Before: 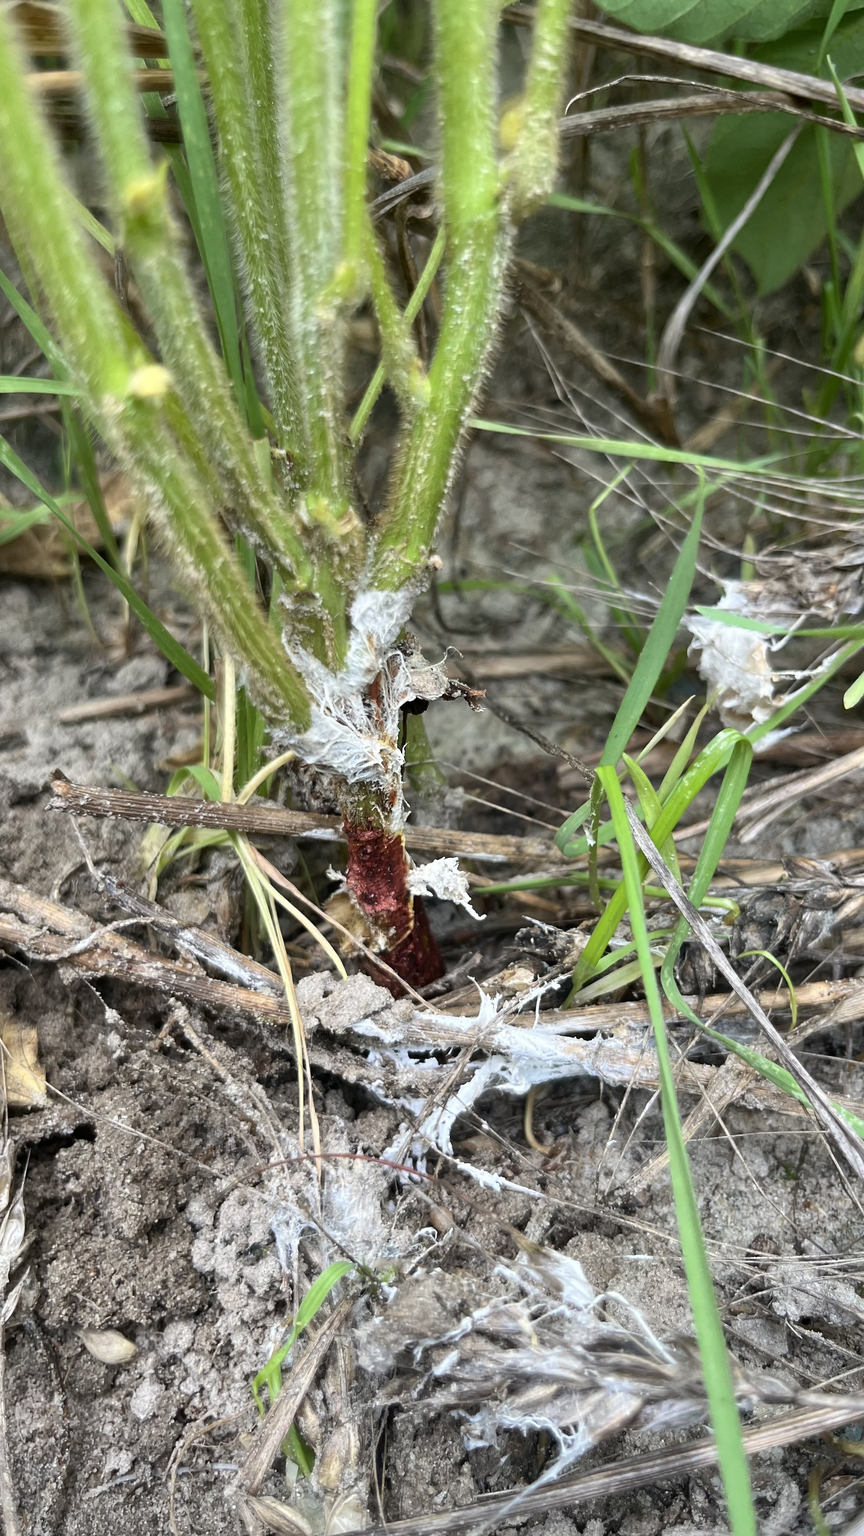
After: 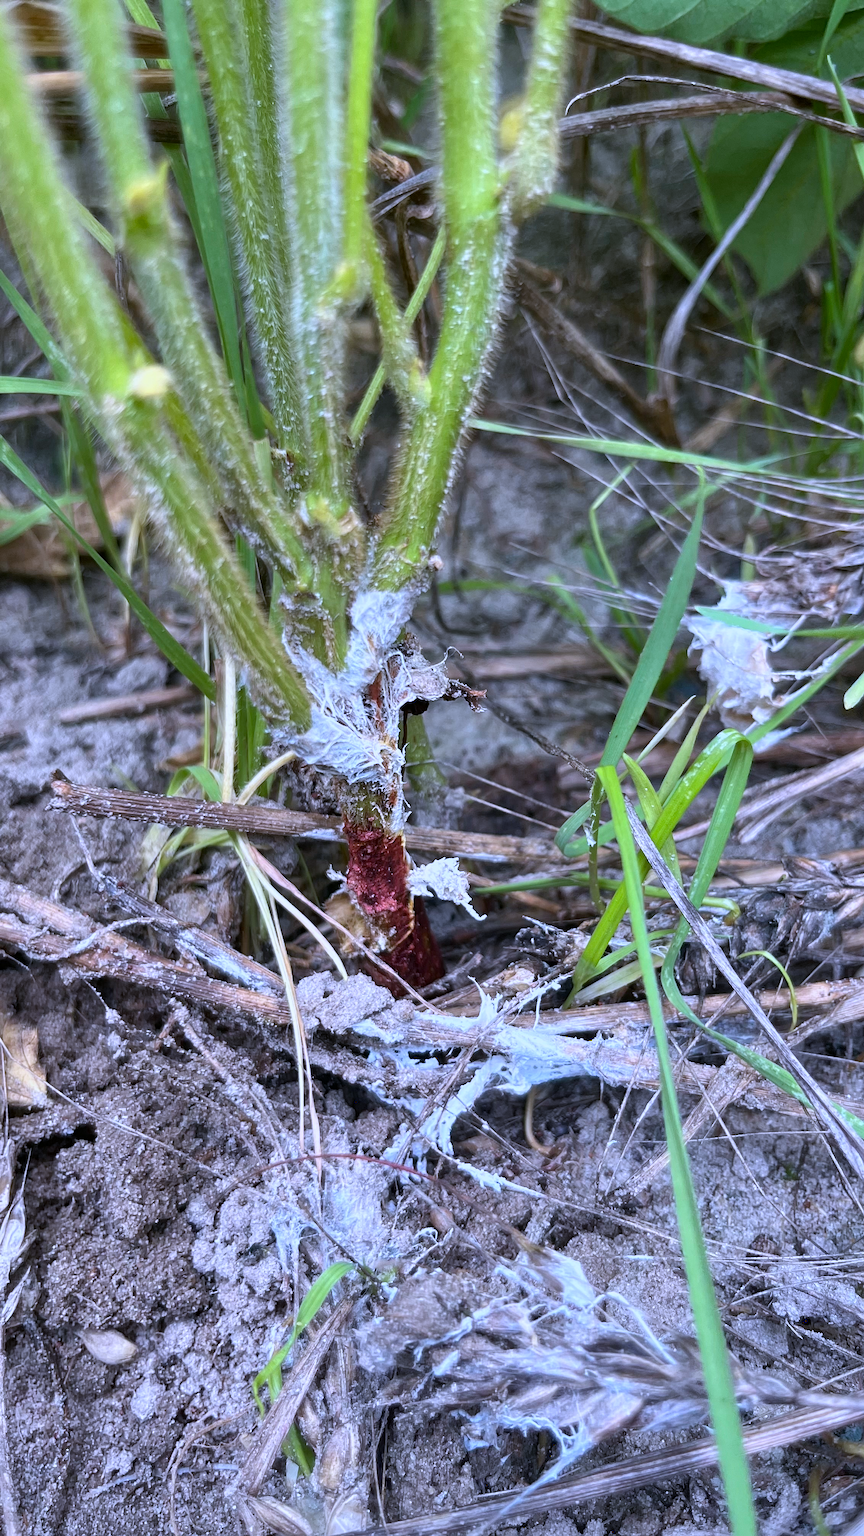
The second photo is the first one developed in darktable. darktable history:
white balance: red 0.967, blue 1.119, emerald 0.756
color calibration: output R [0.999, 0.026, -0.11, 0], output G [-0.019, 1.037, -0.099, 0], output B [0.022, -0.023, 0.902, 0], illuminant custom, x 0.367, y 0.392, temperature 4437.75 K, clip negative RGB from gamut false
contrast equalizer: y [[0.5, 0.5, 0.5, 0.512, 0.552, 0.62], [0.5 ×6], [0.5 ×4, 0.504, 0.553], [0 ×6], [0 ×6]]
